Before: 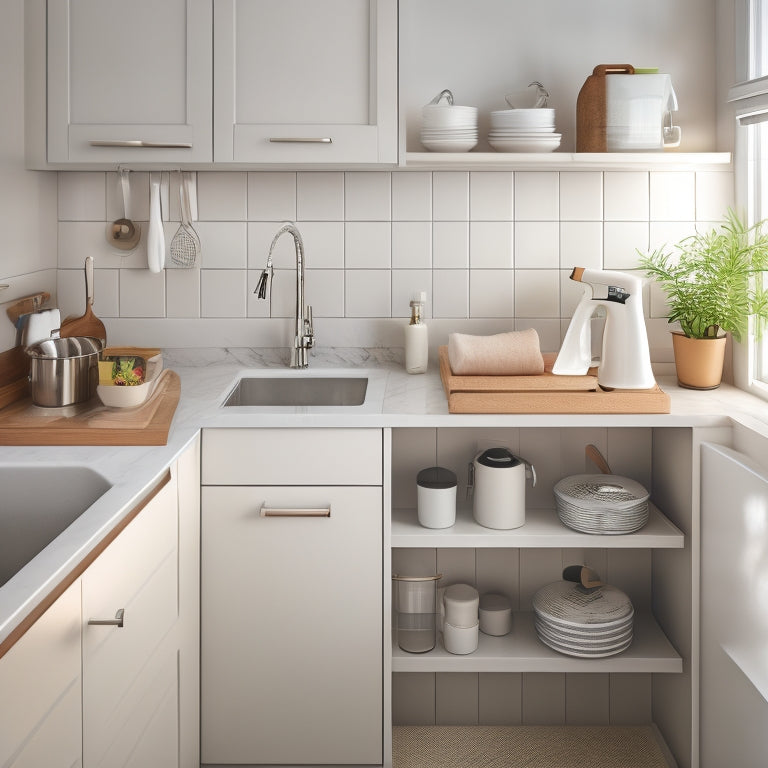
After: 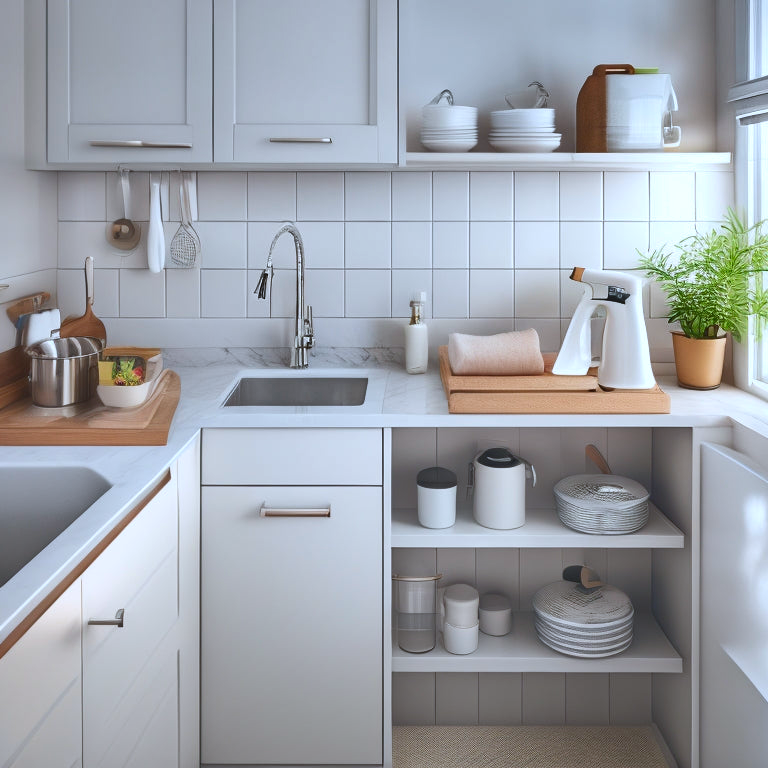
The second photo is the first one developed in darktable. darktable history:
color calibration: x 0.372, y 0.386, temperature 4283.97 K
shadows and highlights: low approximation 0.01, soften with gaussian
contrast brightness saturation: contrast 0.07, brightness 0.08, saturation 0.18
